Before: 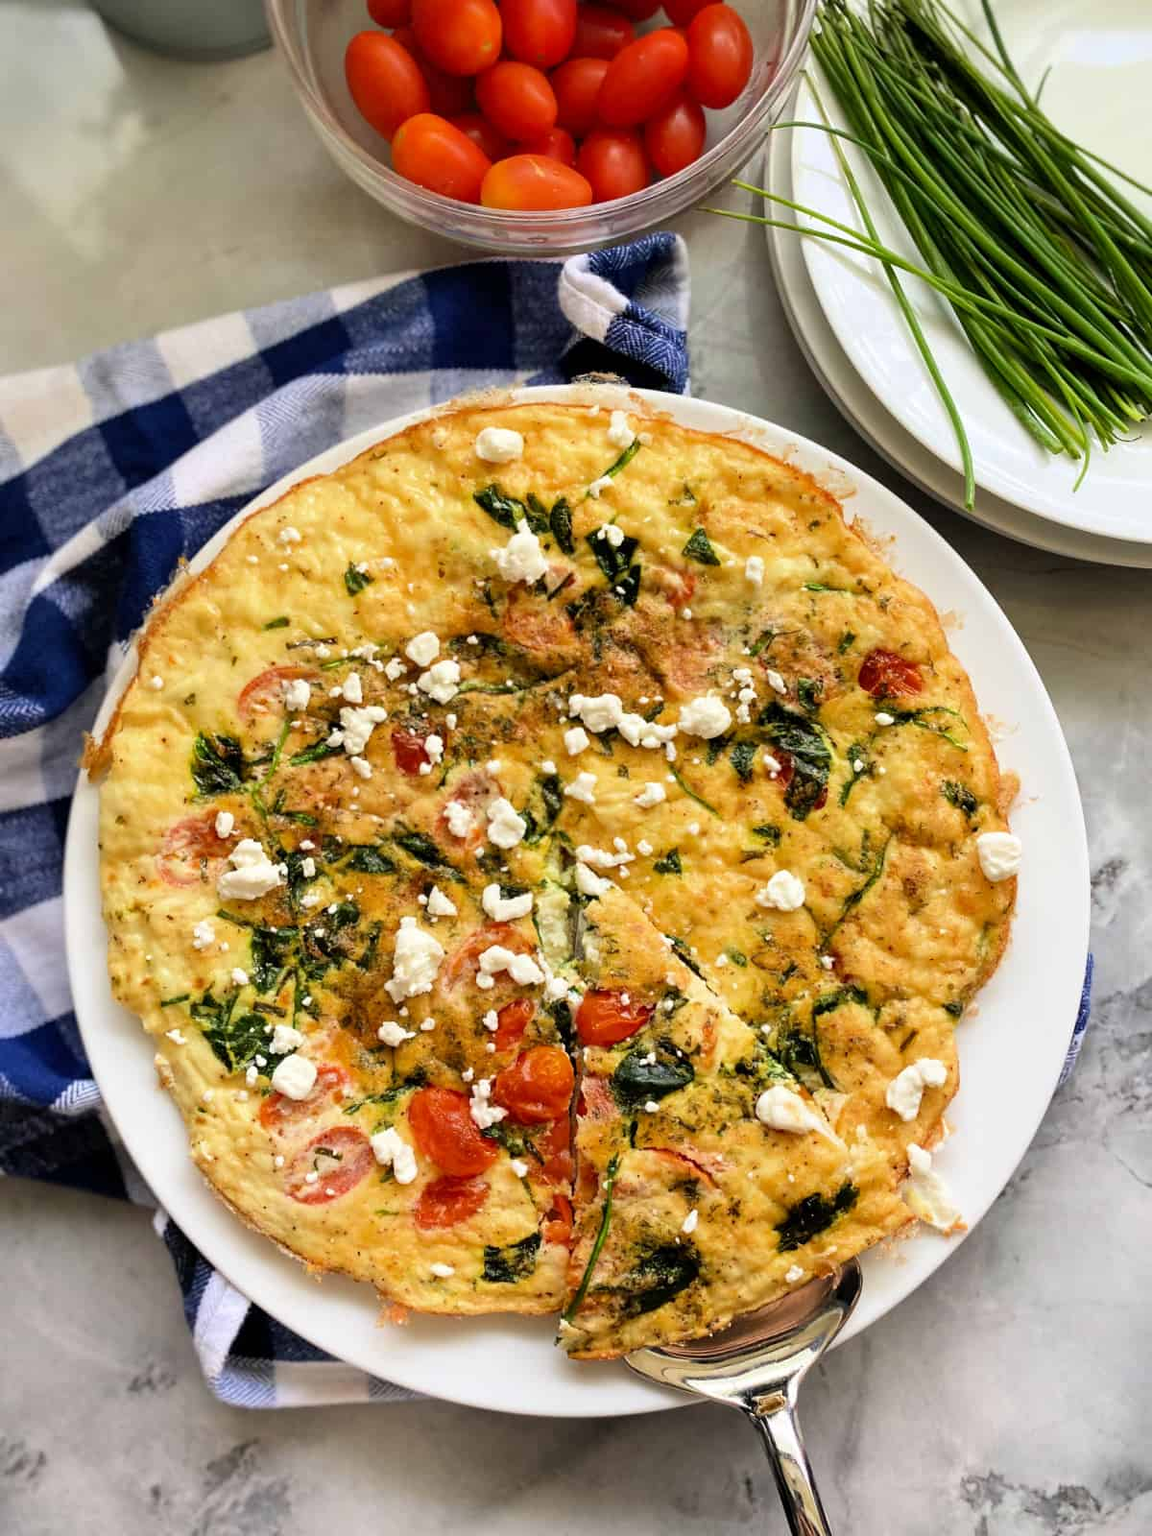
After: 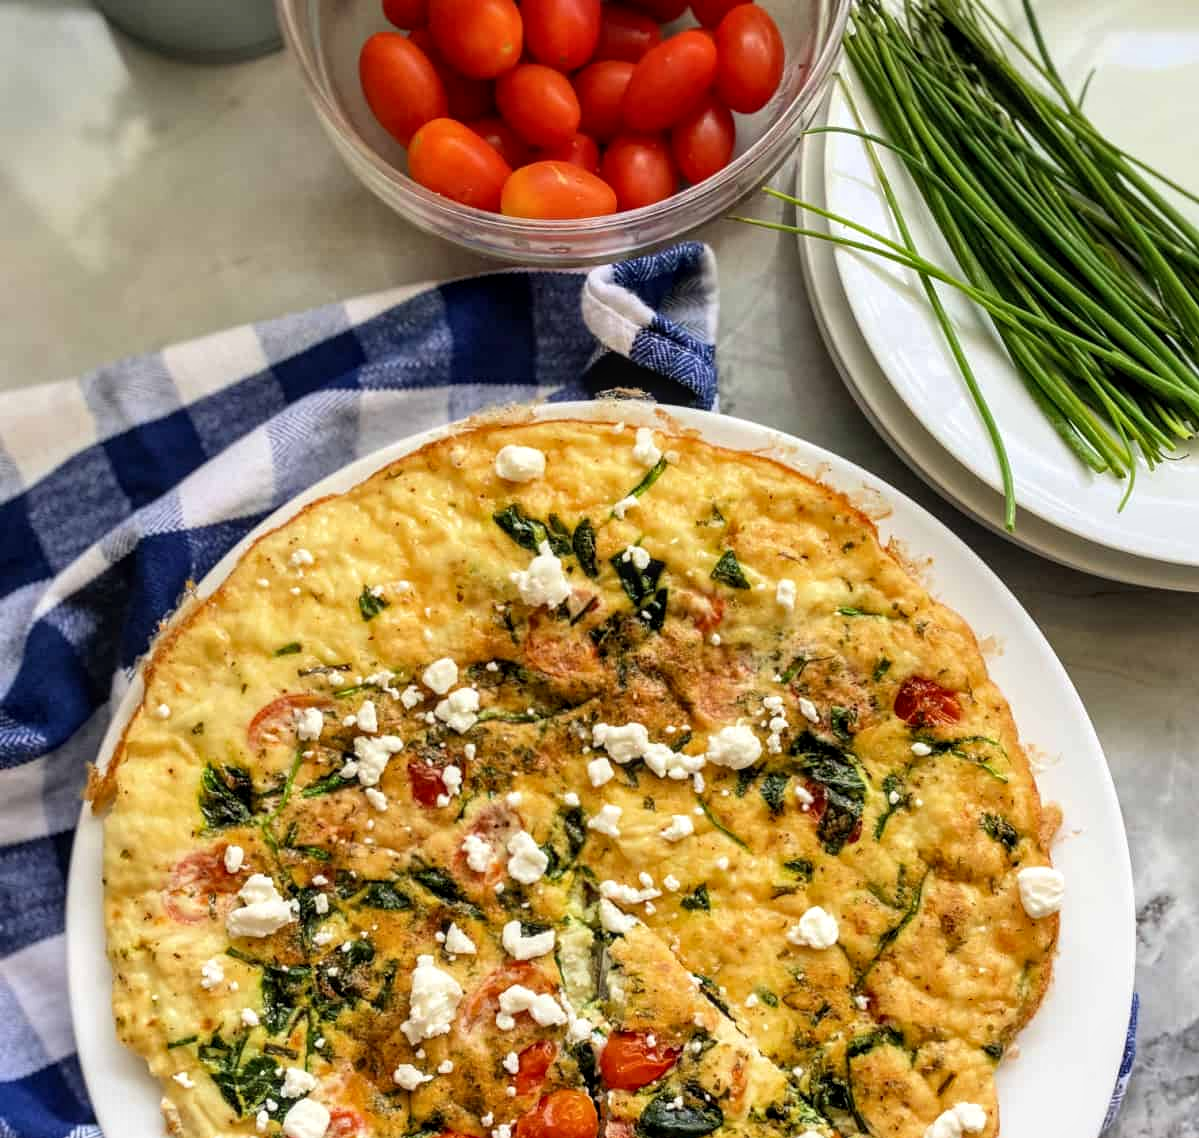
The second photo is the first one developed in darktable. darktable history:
local contrast: on, module defaults
crop: right 0%, bottom 28.844%
